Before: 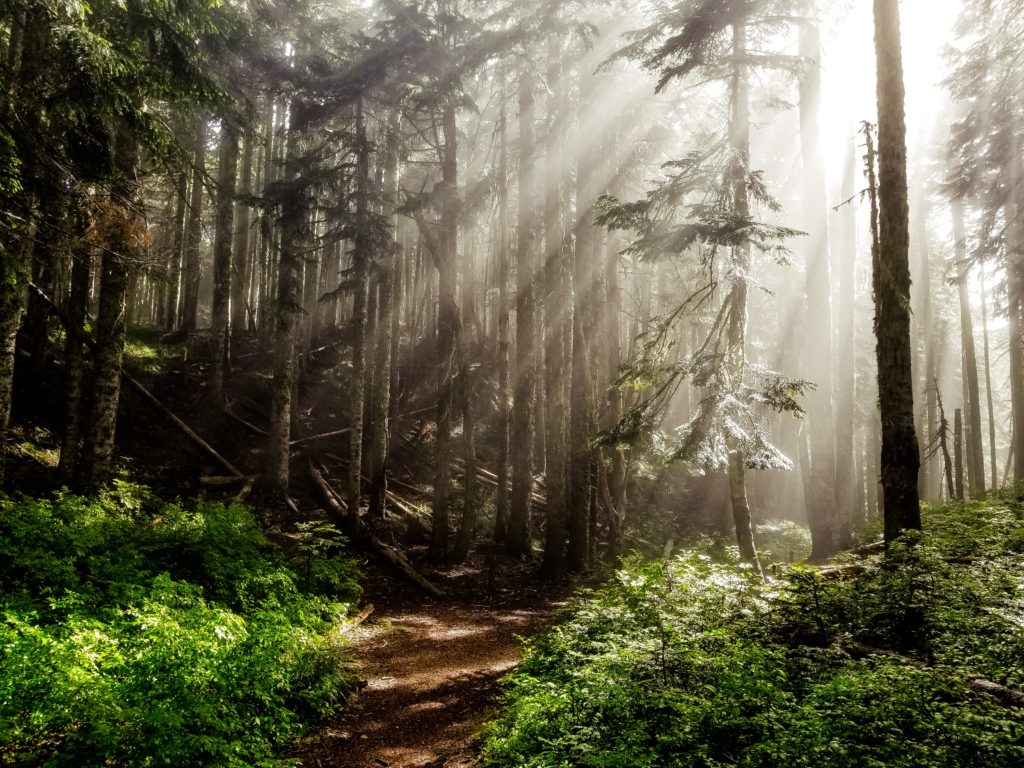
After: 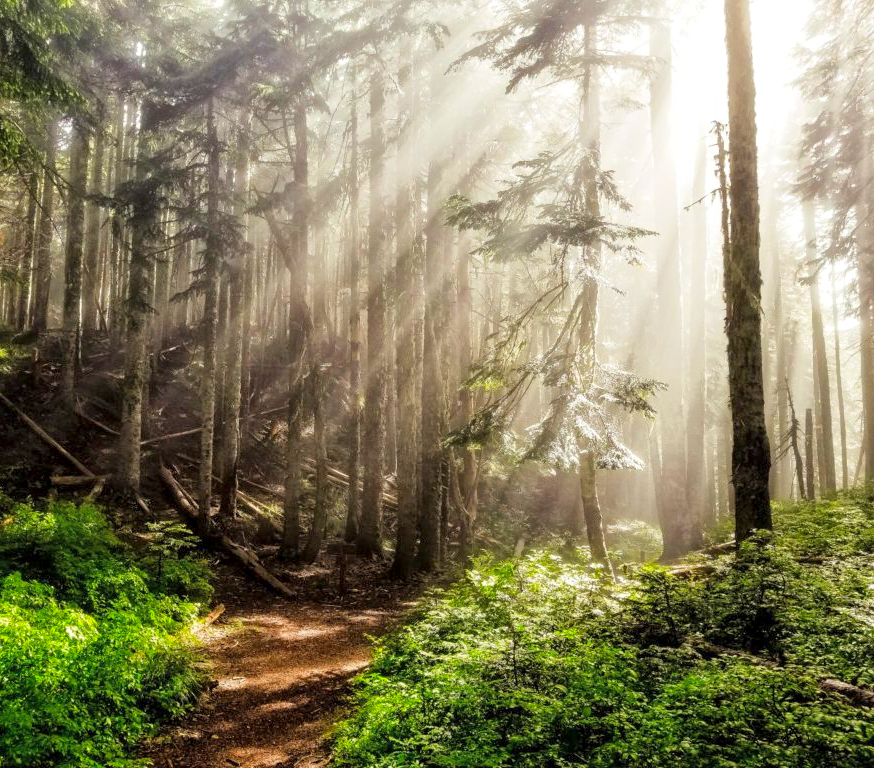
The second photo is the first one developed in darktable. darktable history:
global tonemap: drago (1, 100), detail 1
crop and rotate: left 14.584%
exposure: black level correction 0, exposure 1.388 EV, compensate exposure bias true, compensate highlight preservation false
